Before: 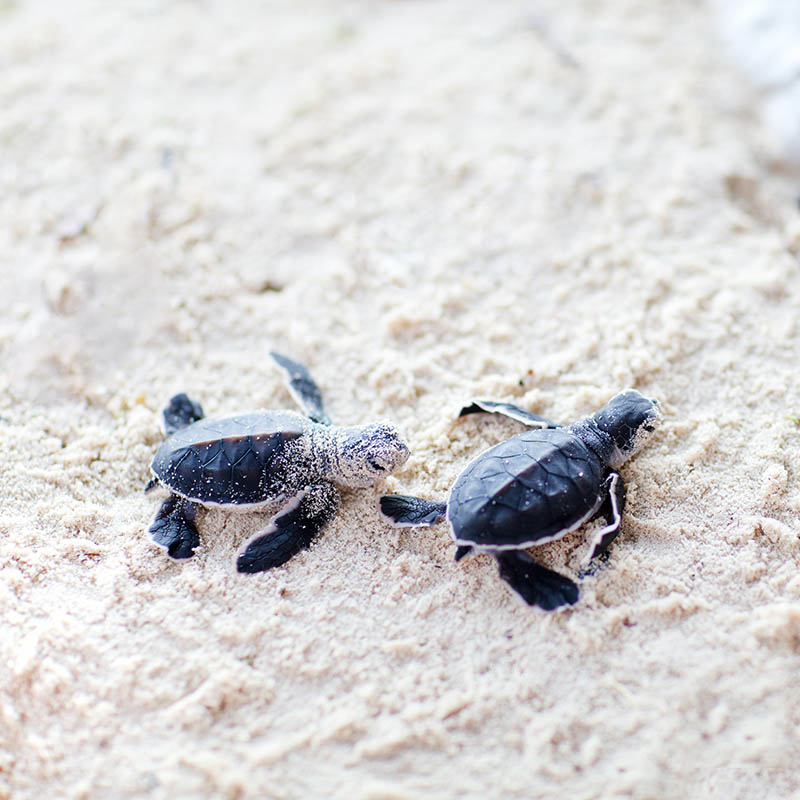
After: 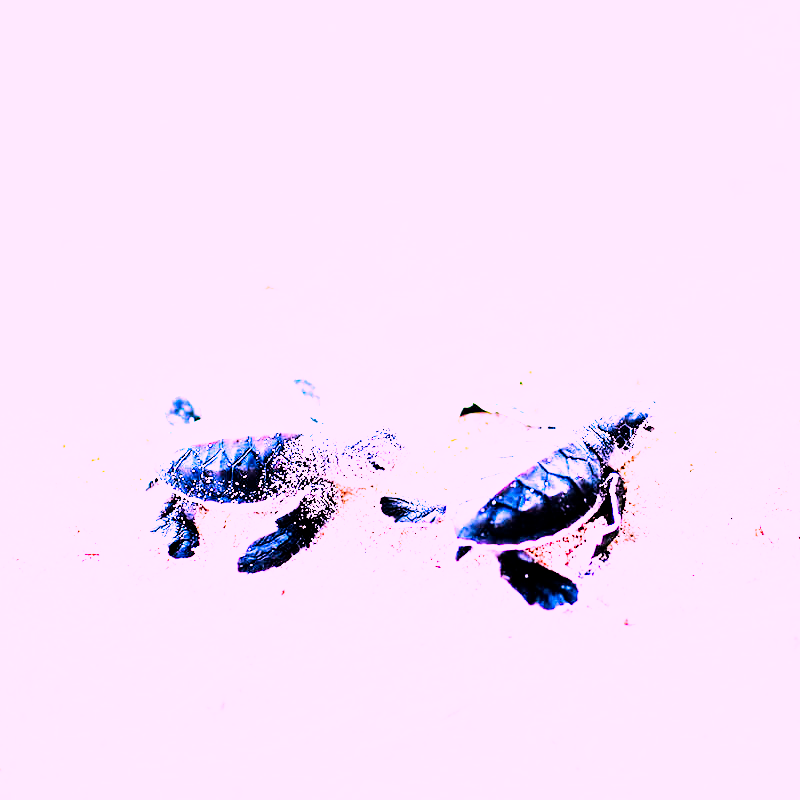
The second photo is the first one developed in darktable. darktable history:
base curve: curves: ch0 [(0, 0) (0.007, 0.004) (0.027, 0.03) (0.046, 0.07) (0.207, 0.54) (0.442, 0.872) (0.673, 0.972) (1, 1)], preserve colors none
rgb curve: curves: ch0 [(0, 0) (0.21, 0.15) (0.24, 0.21) (0.5, 0.75) (0.75, 0.96) (0.89, 0.99) (1, 1)]; ch1 [(0, 0.02) (0.21, 0.13) (0.25, 0.2) (0.5, 0.67) (0.75, 0.9) (0.89, 0.97) (1, 1)]; ch2 [(0, 0.02) (0.21, 0.13) (0.25, 0.2) (0.5, 0.67) (0.75, 0.9) (0.89, 0.97) (1, 1)], compensate middle gray true
tone equalizer: -7 EV 0.15 EV, -6 EV 0.6 EV, -5 EV 1.15 EV, -4 EV 1.33 EV, -3 EV 1.15 EV, -2 EV 0.6 EV, -1 EV 0.15 EV, mask exposure compensation -0.5 EV
color correction: highlights a* 19.5, highlights b* -11.53, saturation 1.69
local contrast: highlights 100%, shadows 100%, detail 120%, midtone range 0.2
